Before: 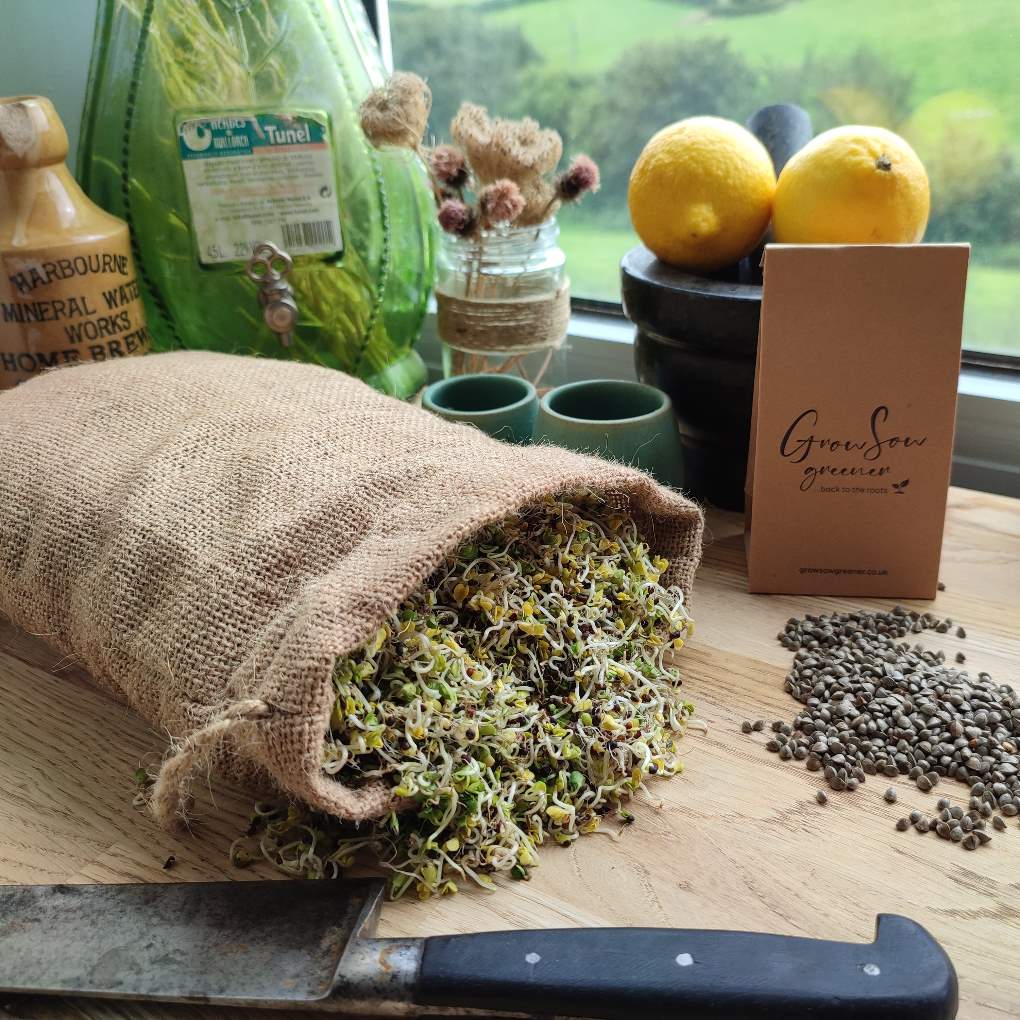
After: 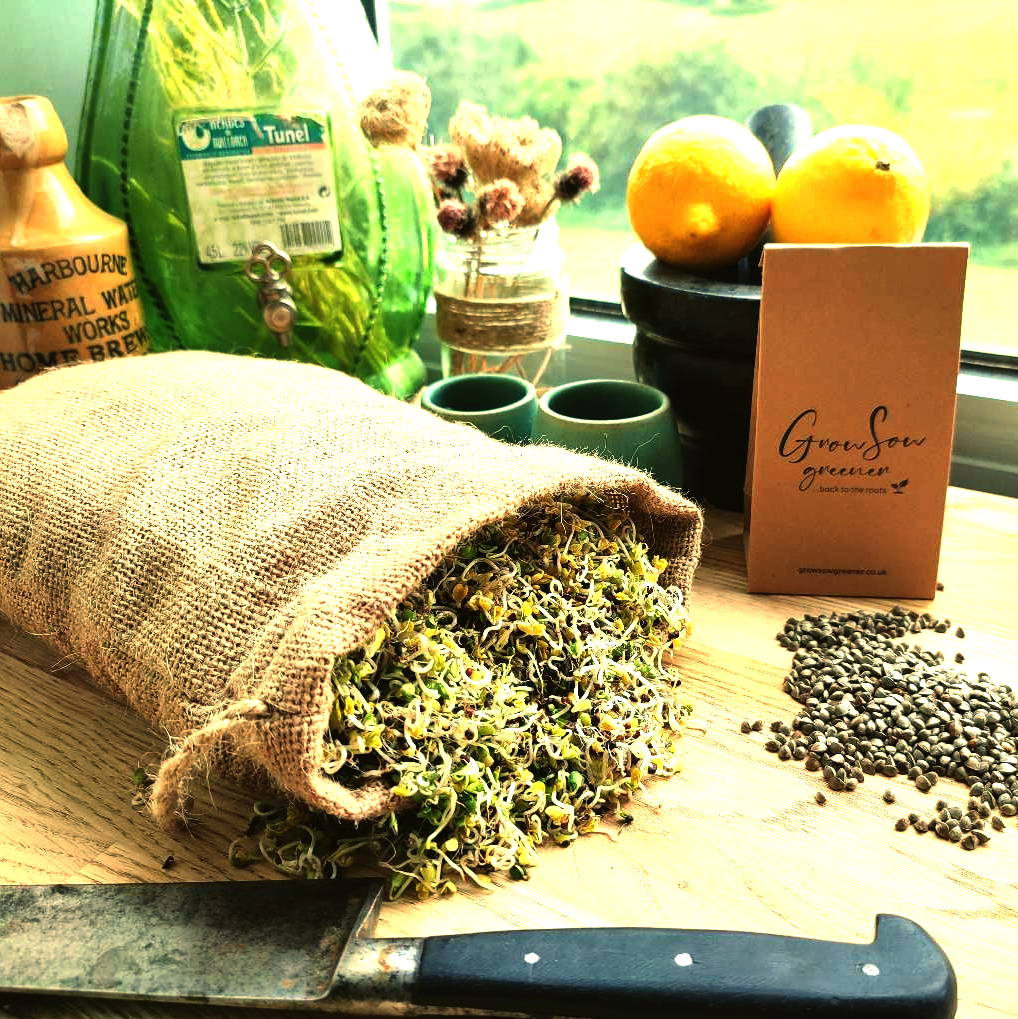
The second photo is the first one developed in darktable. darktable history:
color balance: mode lift, gamma, gain (sRGB), lift [1.014, 0.966, 0.918, 0.87], gamma [0.86, 0.734, 0.918, 0.976], gain [1.063, 1.13, 1.063, 0.86]
crop and rotate: left 0.126%
exposure: black level correction -0.005, exposure 1 EV, compensate highlight preservation false
